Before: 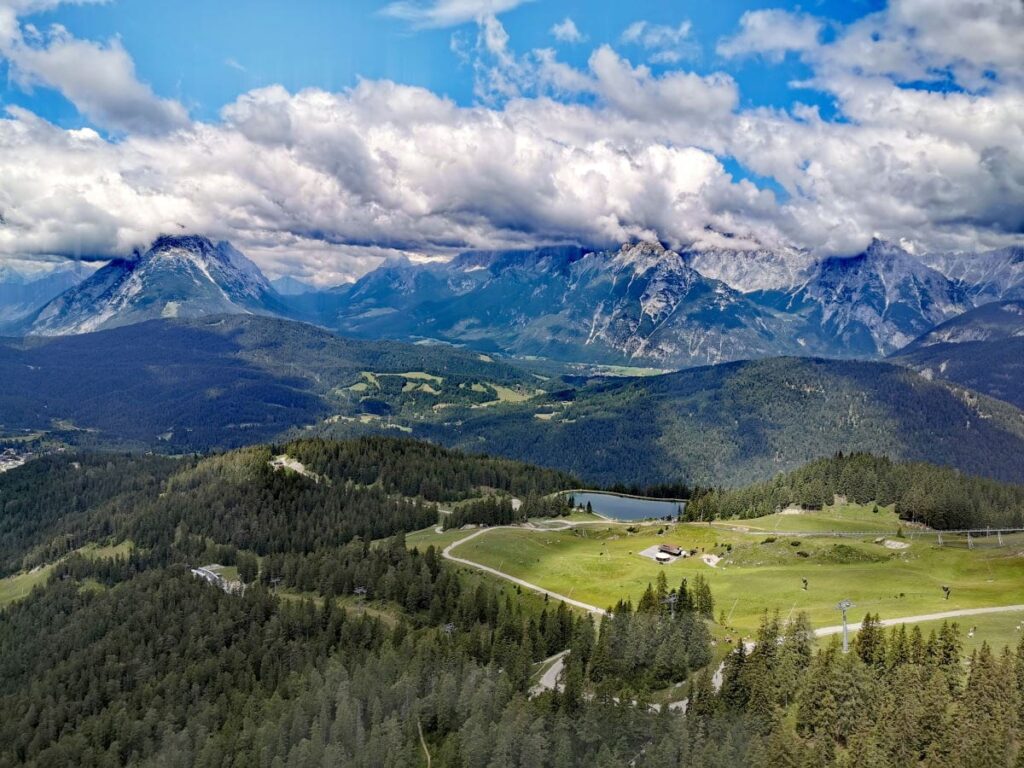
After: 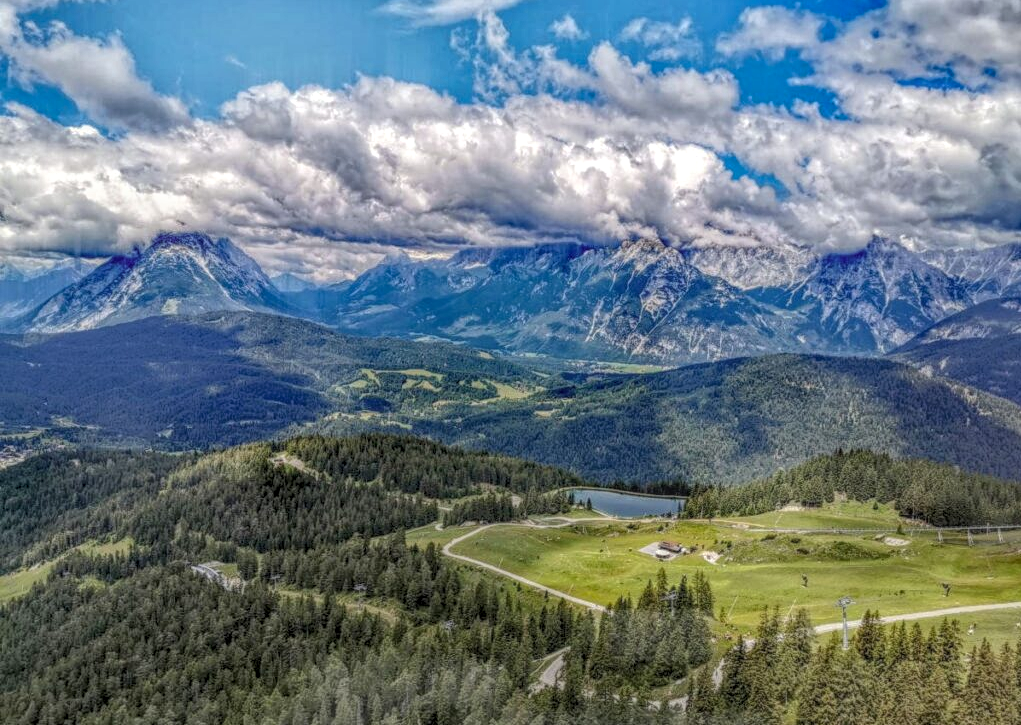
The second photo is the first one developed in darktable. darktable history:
exposure: exposure 0.02 EV, compensate highlight preservation false
local contrast: highlights 20%, shadows 30%, detail 200%, midtone range 0.2
crop: top 0.448%, right 0.264%, bottom 5.045%
shadows and highlights: highlights color adjustment 0%, low approximation 0.01, soften with gaussian
